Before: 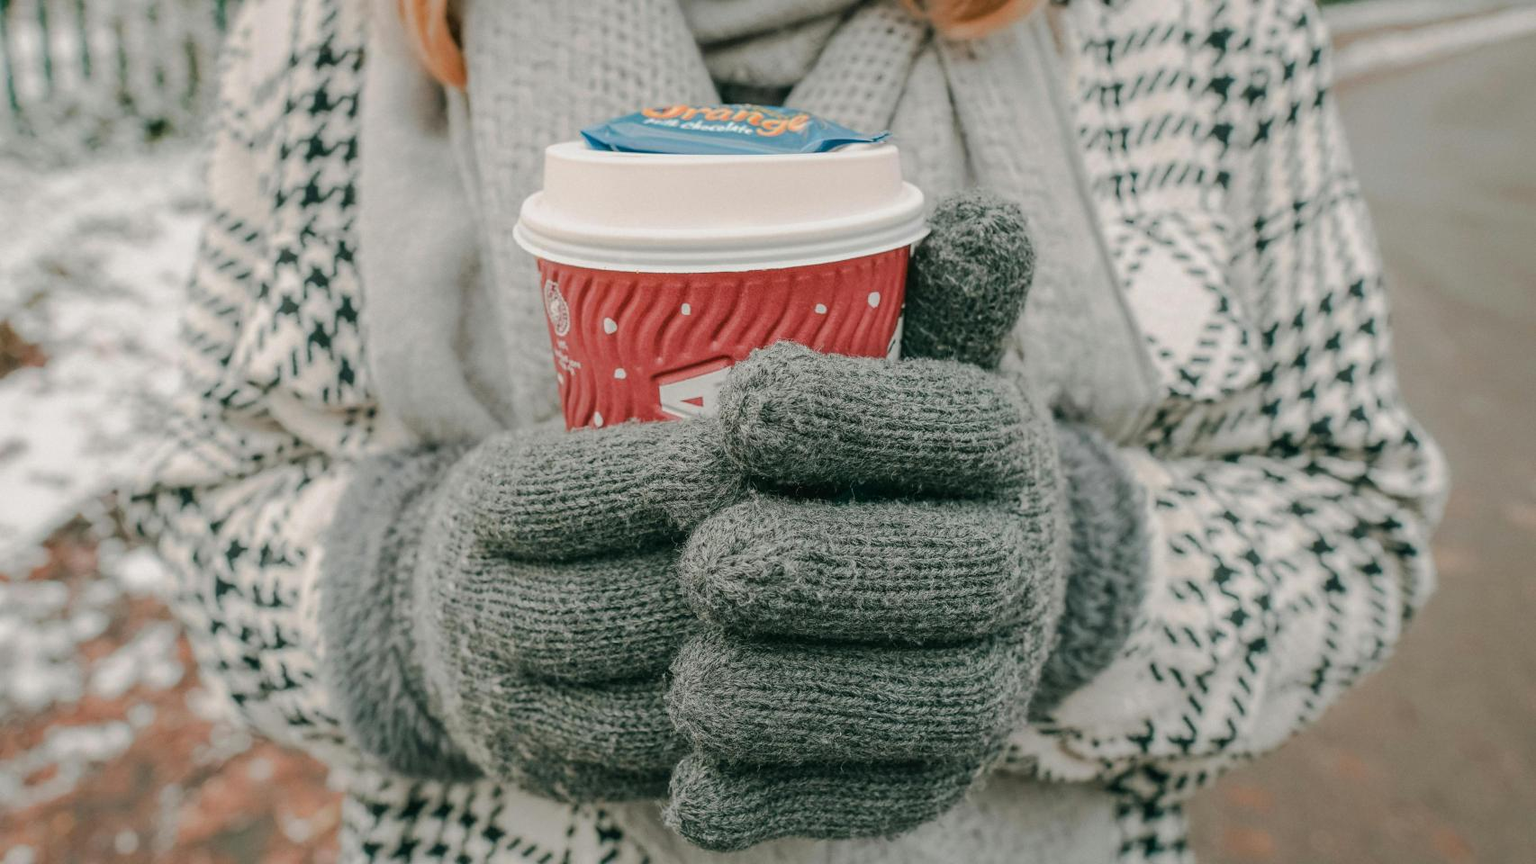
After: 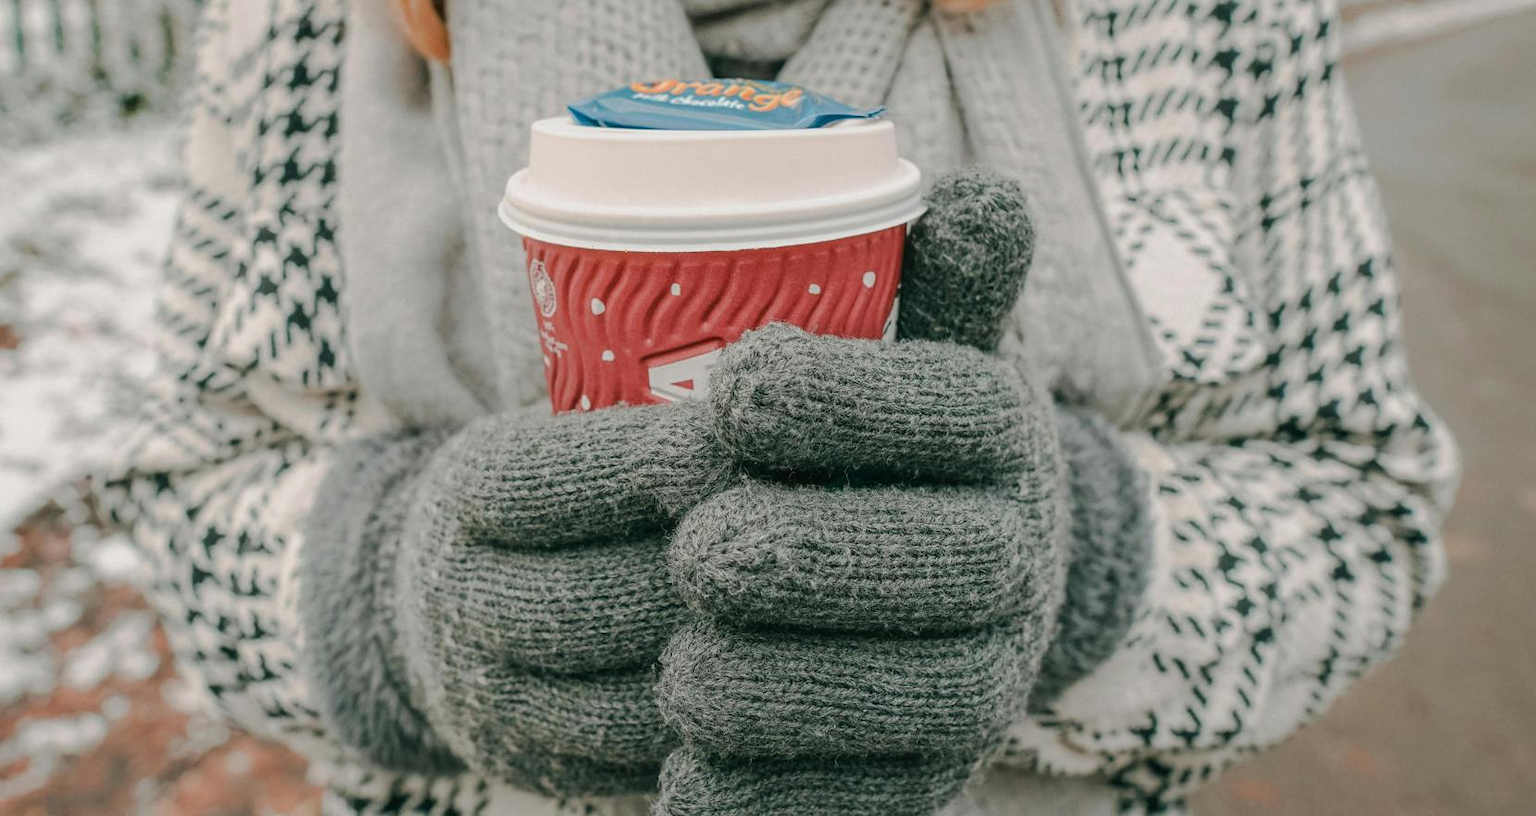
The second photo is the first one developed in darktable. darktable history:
crop: left 1.918%, top 3.244%, right 0.818%, bottom 4.868%
